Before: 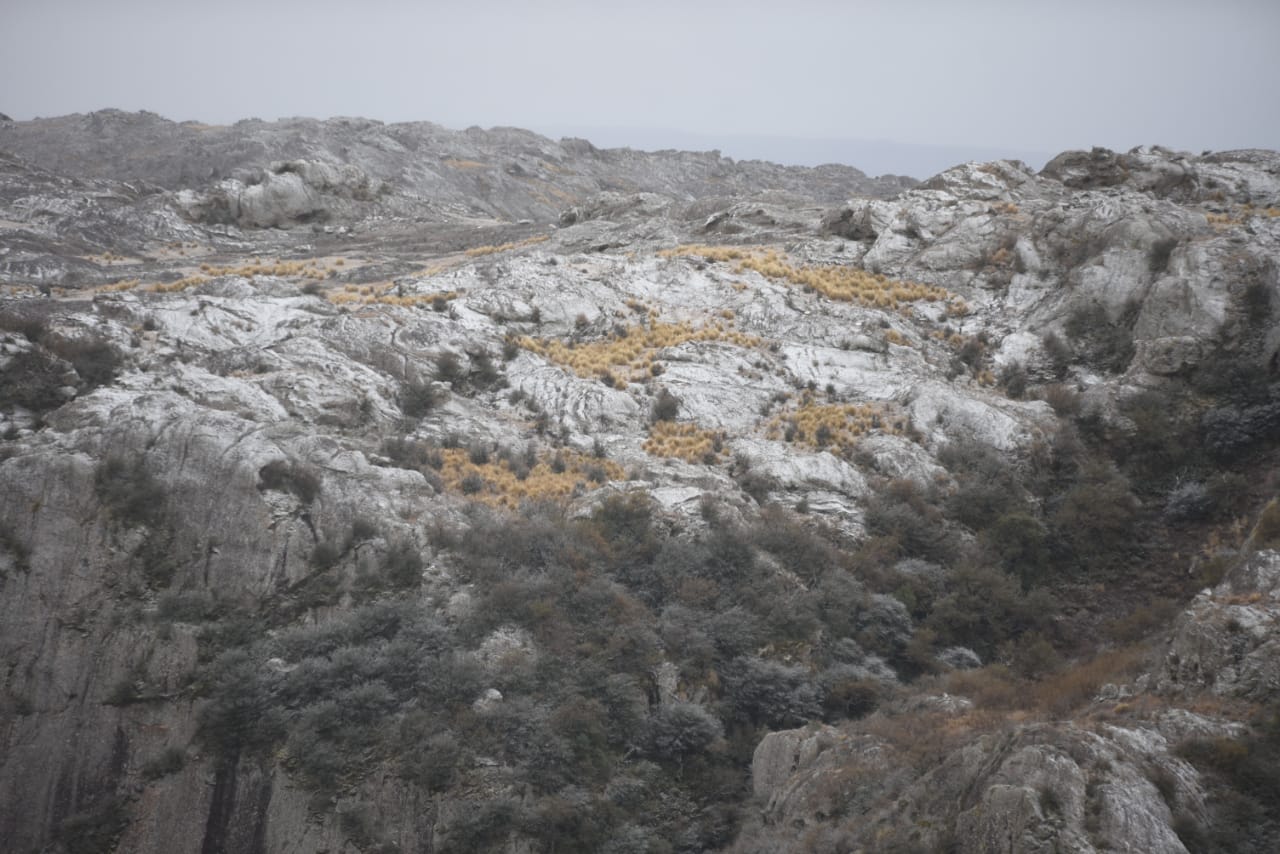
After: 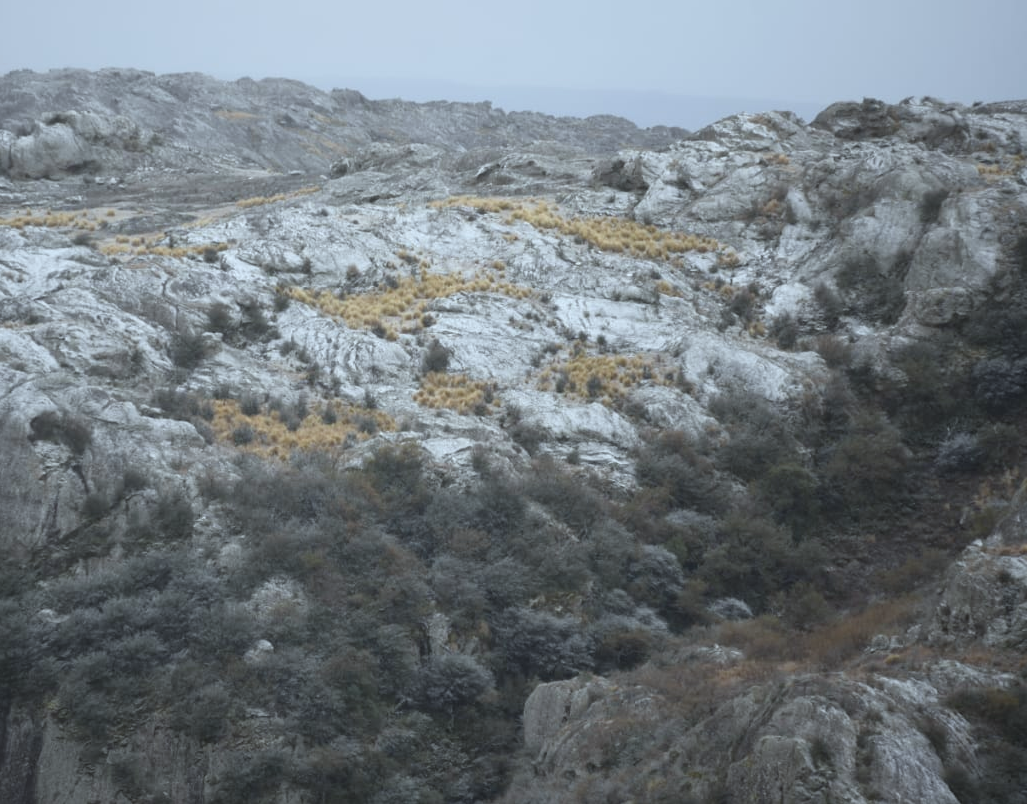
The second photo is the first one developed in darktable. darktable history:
white balance: red 0.925, blue 1.046
crop and rotate: left 17.959%, top 5.771%, right 1.742%
